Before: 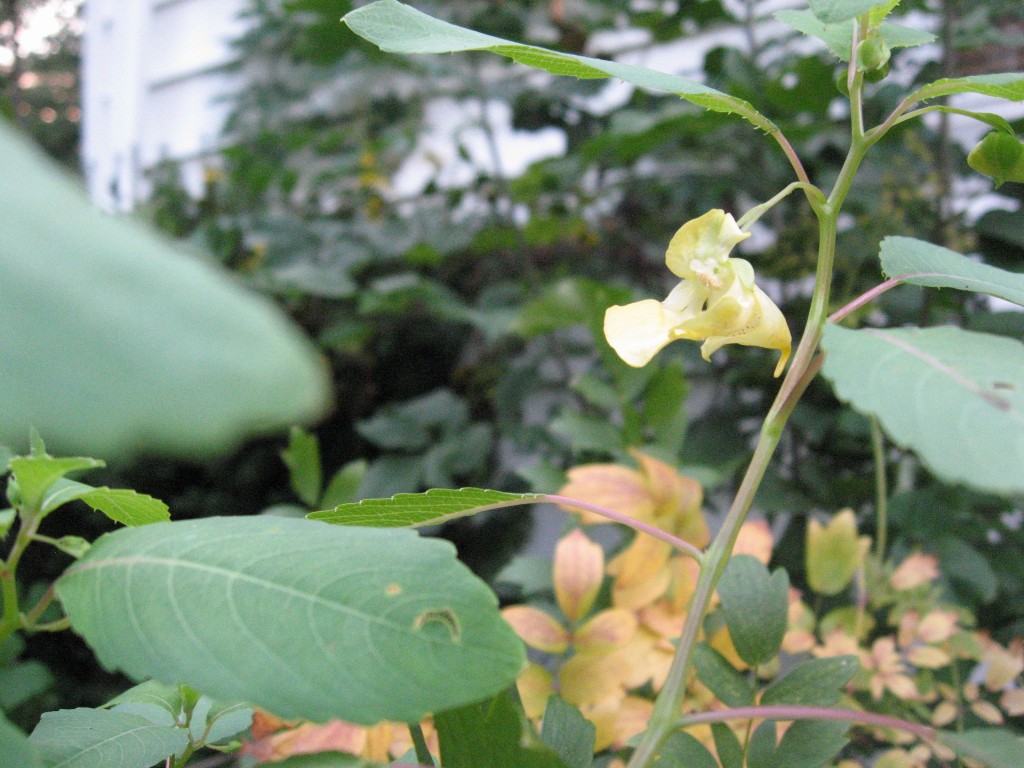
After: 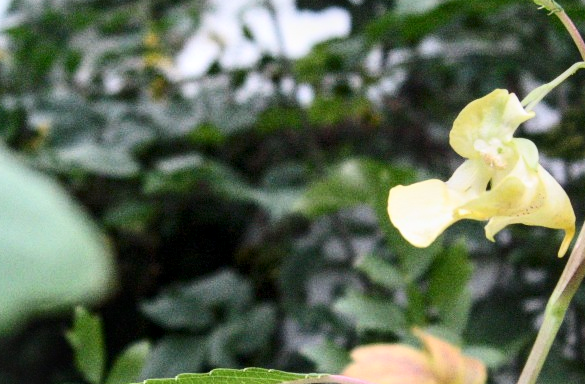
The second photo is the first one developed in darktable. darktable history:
contrast brightness saturation: contrast 0.289
local contrast: on, module defaults
tone equalizer: edges refinement/feathering 500, mask exposure compensation -1.57 EV, preserve details no
crop: left 21.113%, top 15.739%, right 21.728%, bottom 34.2%
